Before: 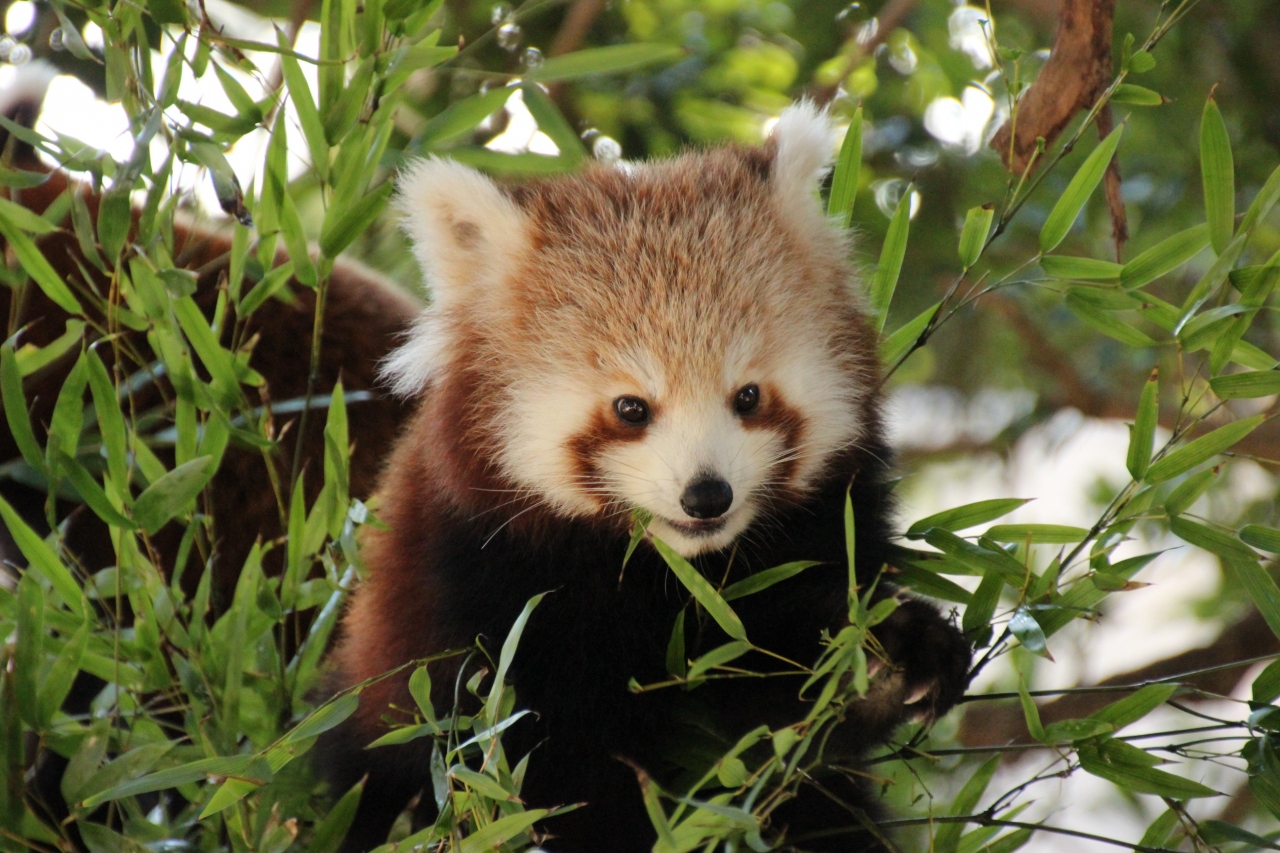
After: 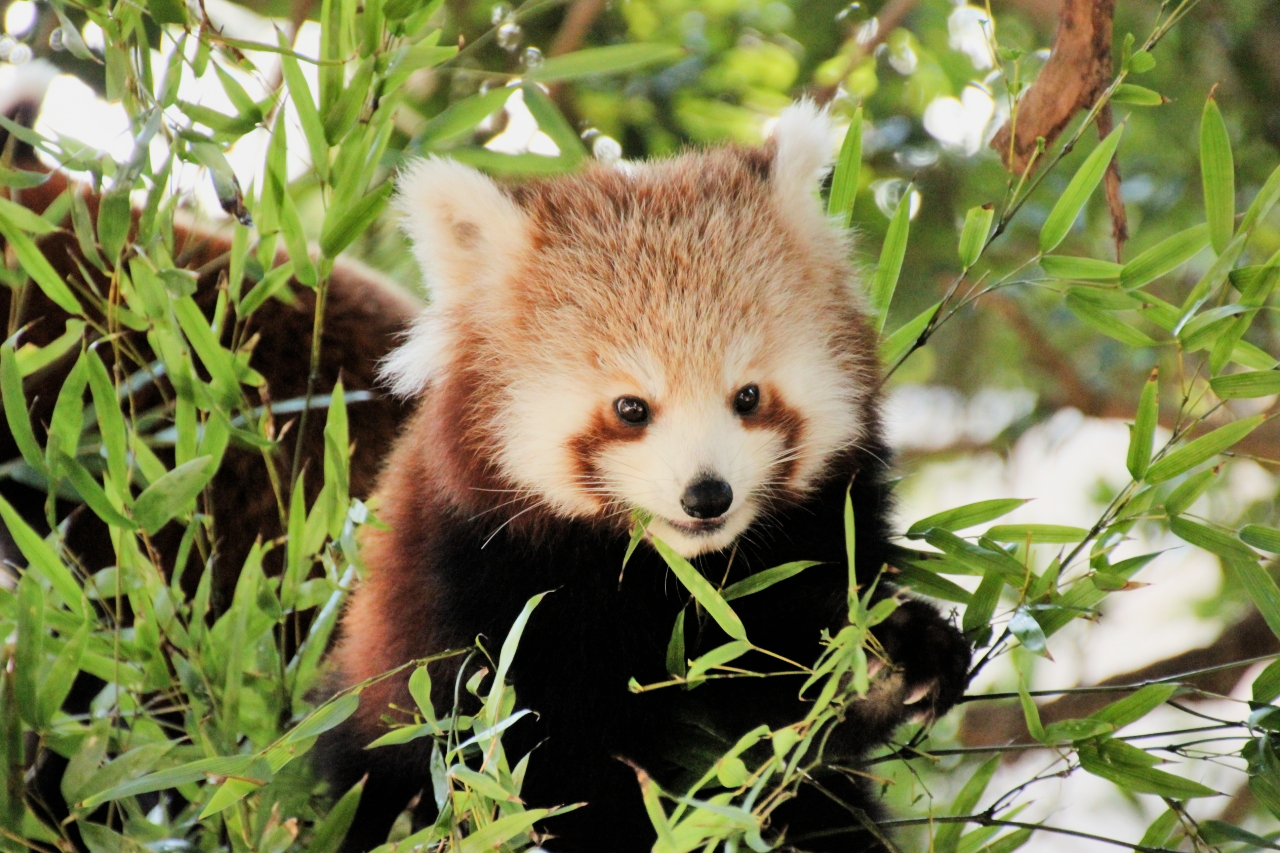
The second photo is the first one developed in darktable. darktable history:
filmic rgb: black relative exposure -7.65 EV, white relative exposure 4.56 EV, hardness 3.61, iterations of high-quality reconstruction 0
tone equalizer: mask exposure compensation -0.505 EV
exposure: black level correction 0.001, exposure 1.045 EV, compensate highlight preservation false
shadows and highlights: shadows 61.12, soften with gaussian
